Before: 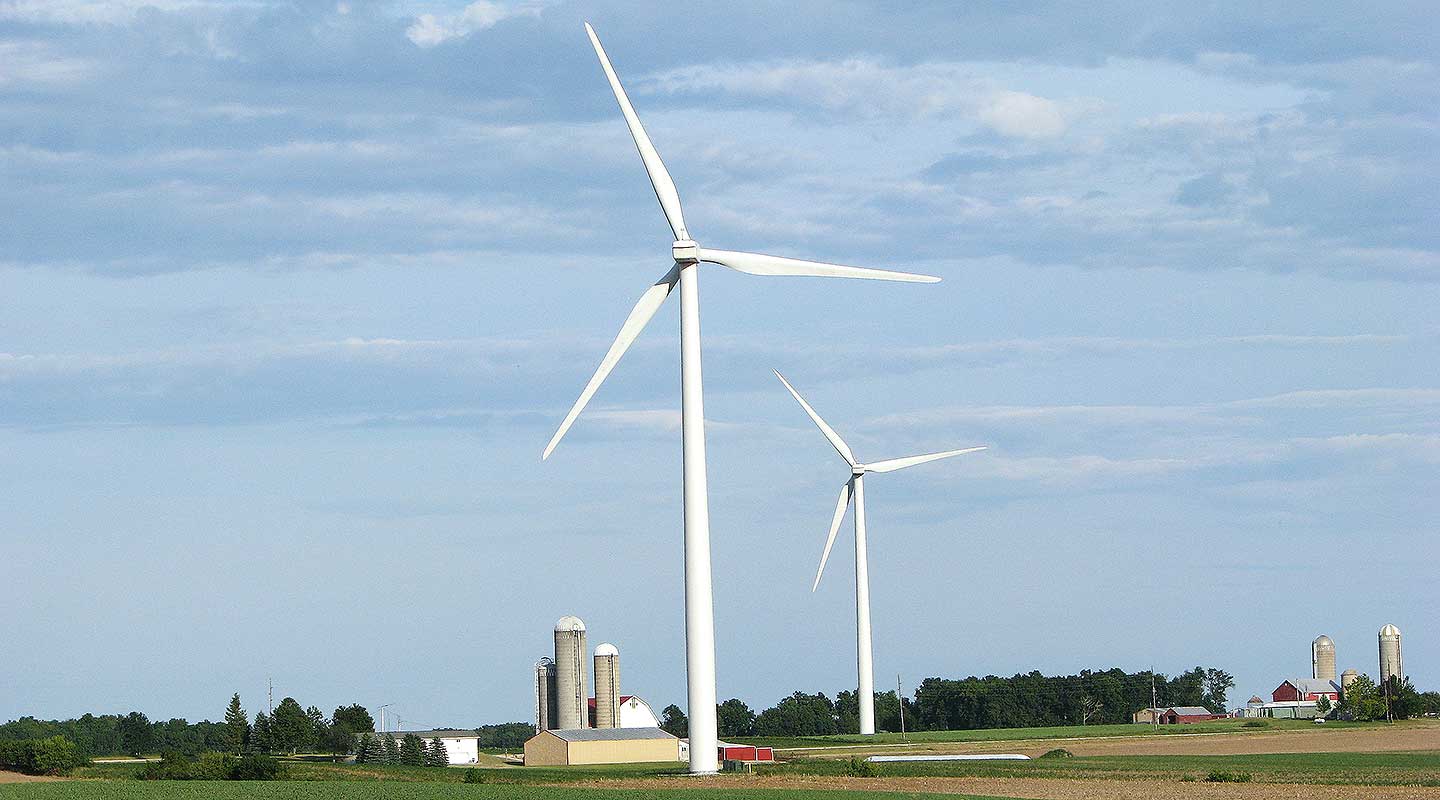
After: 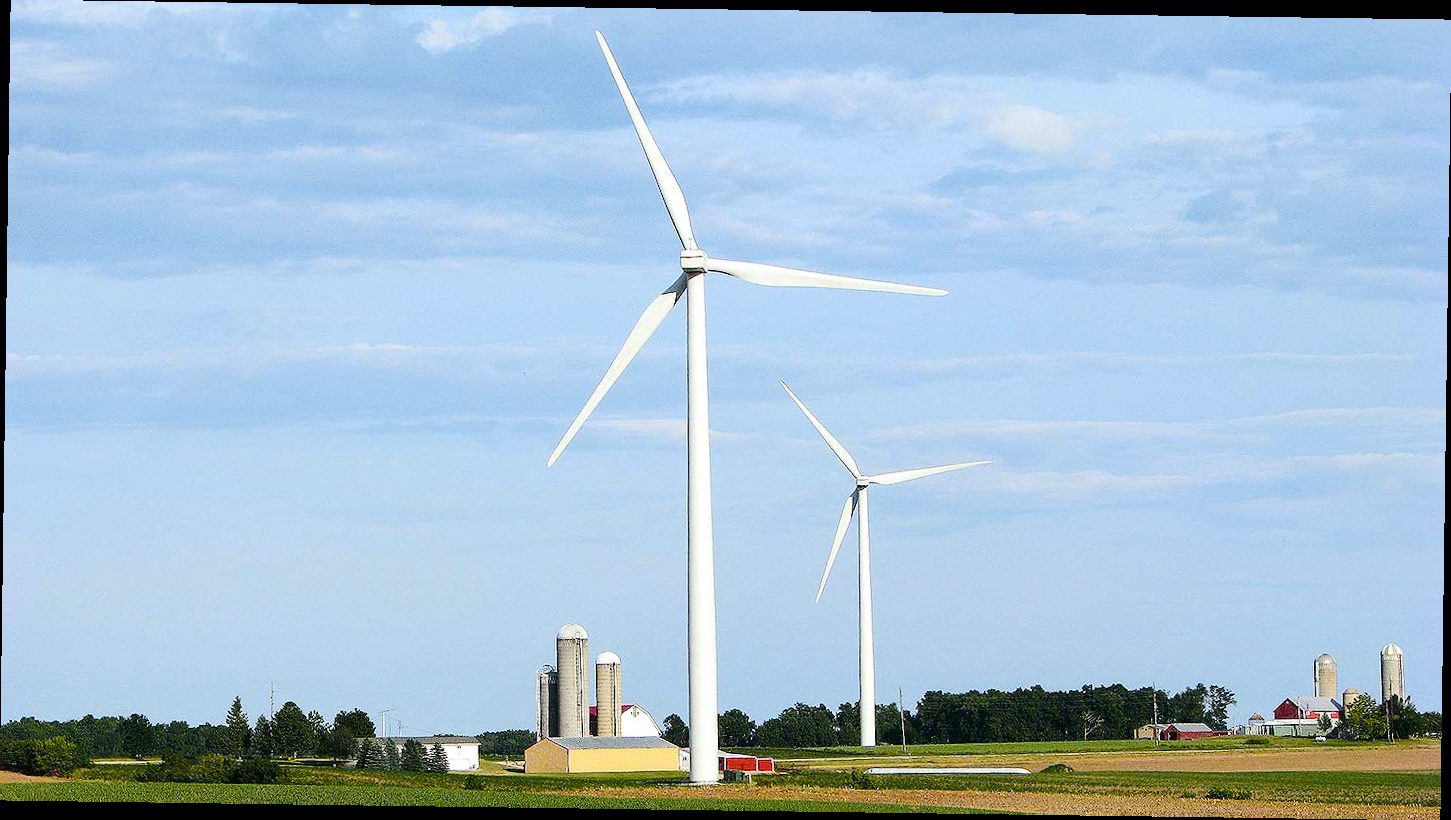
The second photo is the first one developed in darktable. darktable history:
rotate and perspective: rotation 0.8°, automatic cropping off
tone curve: curves: ch0 [(0, 0) (0.126, 0.061) (0.338, 0.285) (0.494, 0.518) (0.703, 0.762) (1, 1)]; ch1 [(0, 0) (0.364, 0.322) (0.443, 0.441) (0.5, 0.501) (0.55, 0.578) (1, 1)]; ch2 [(0, 0) (0.44, 0.424) (0.501, 0.499) (0.557, 0.564) (0.613, 0.682) (0.707, 0.746) (1, 1)], color space Lab, independent channels, preserve colors none
